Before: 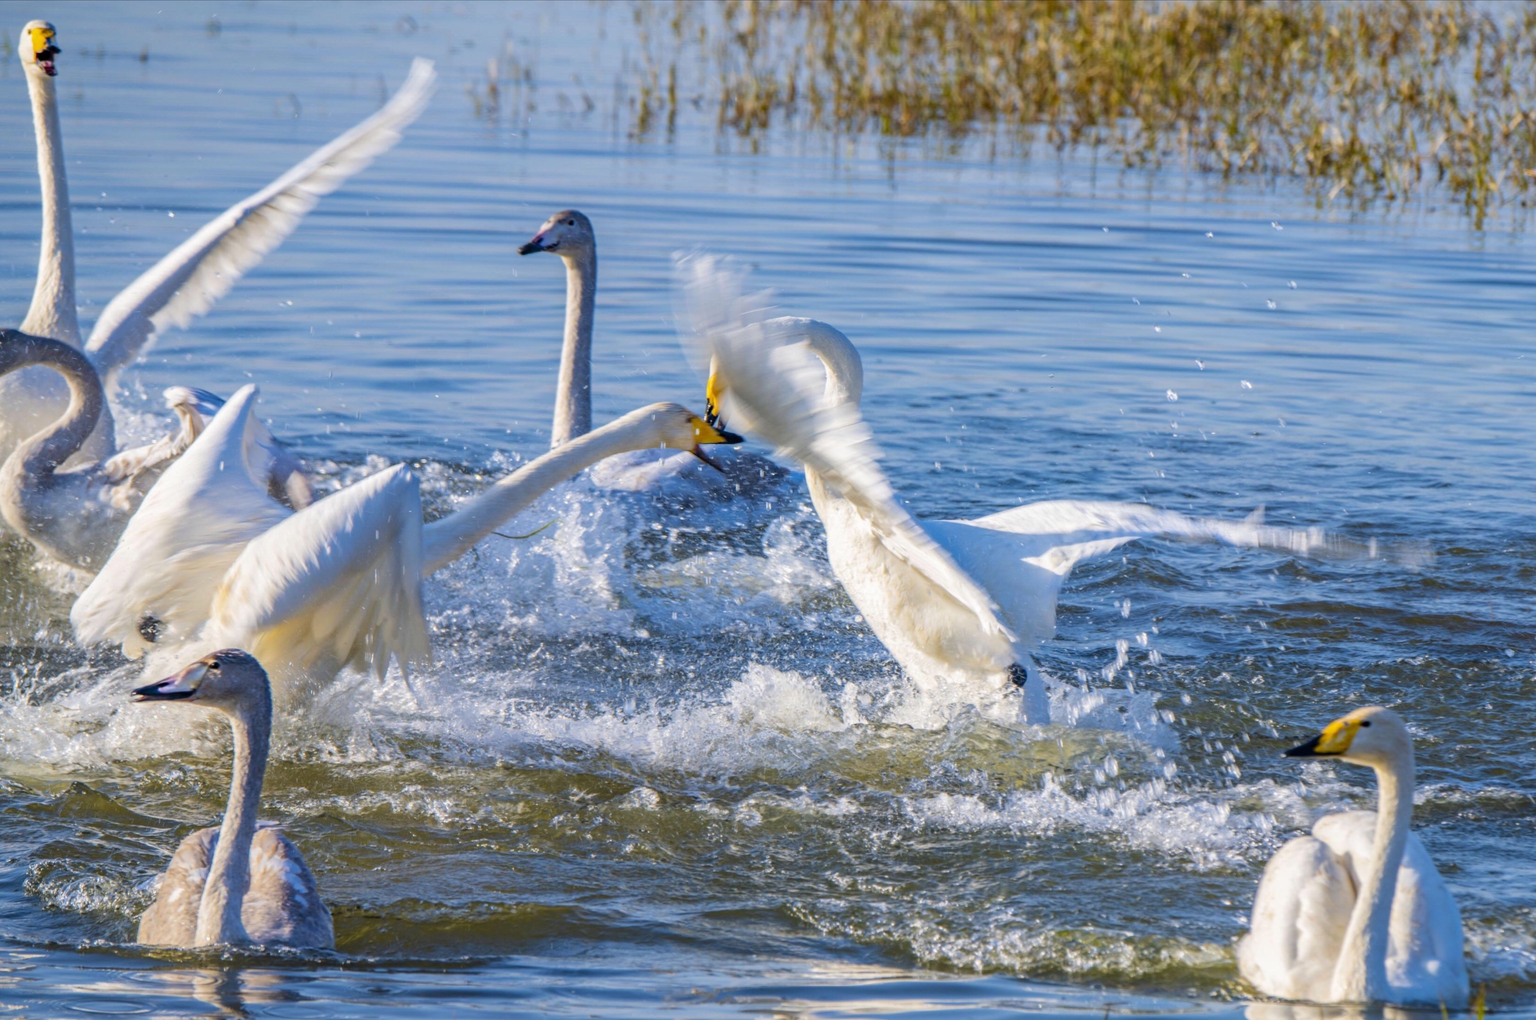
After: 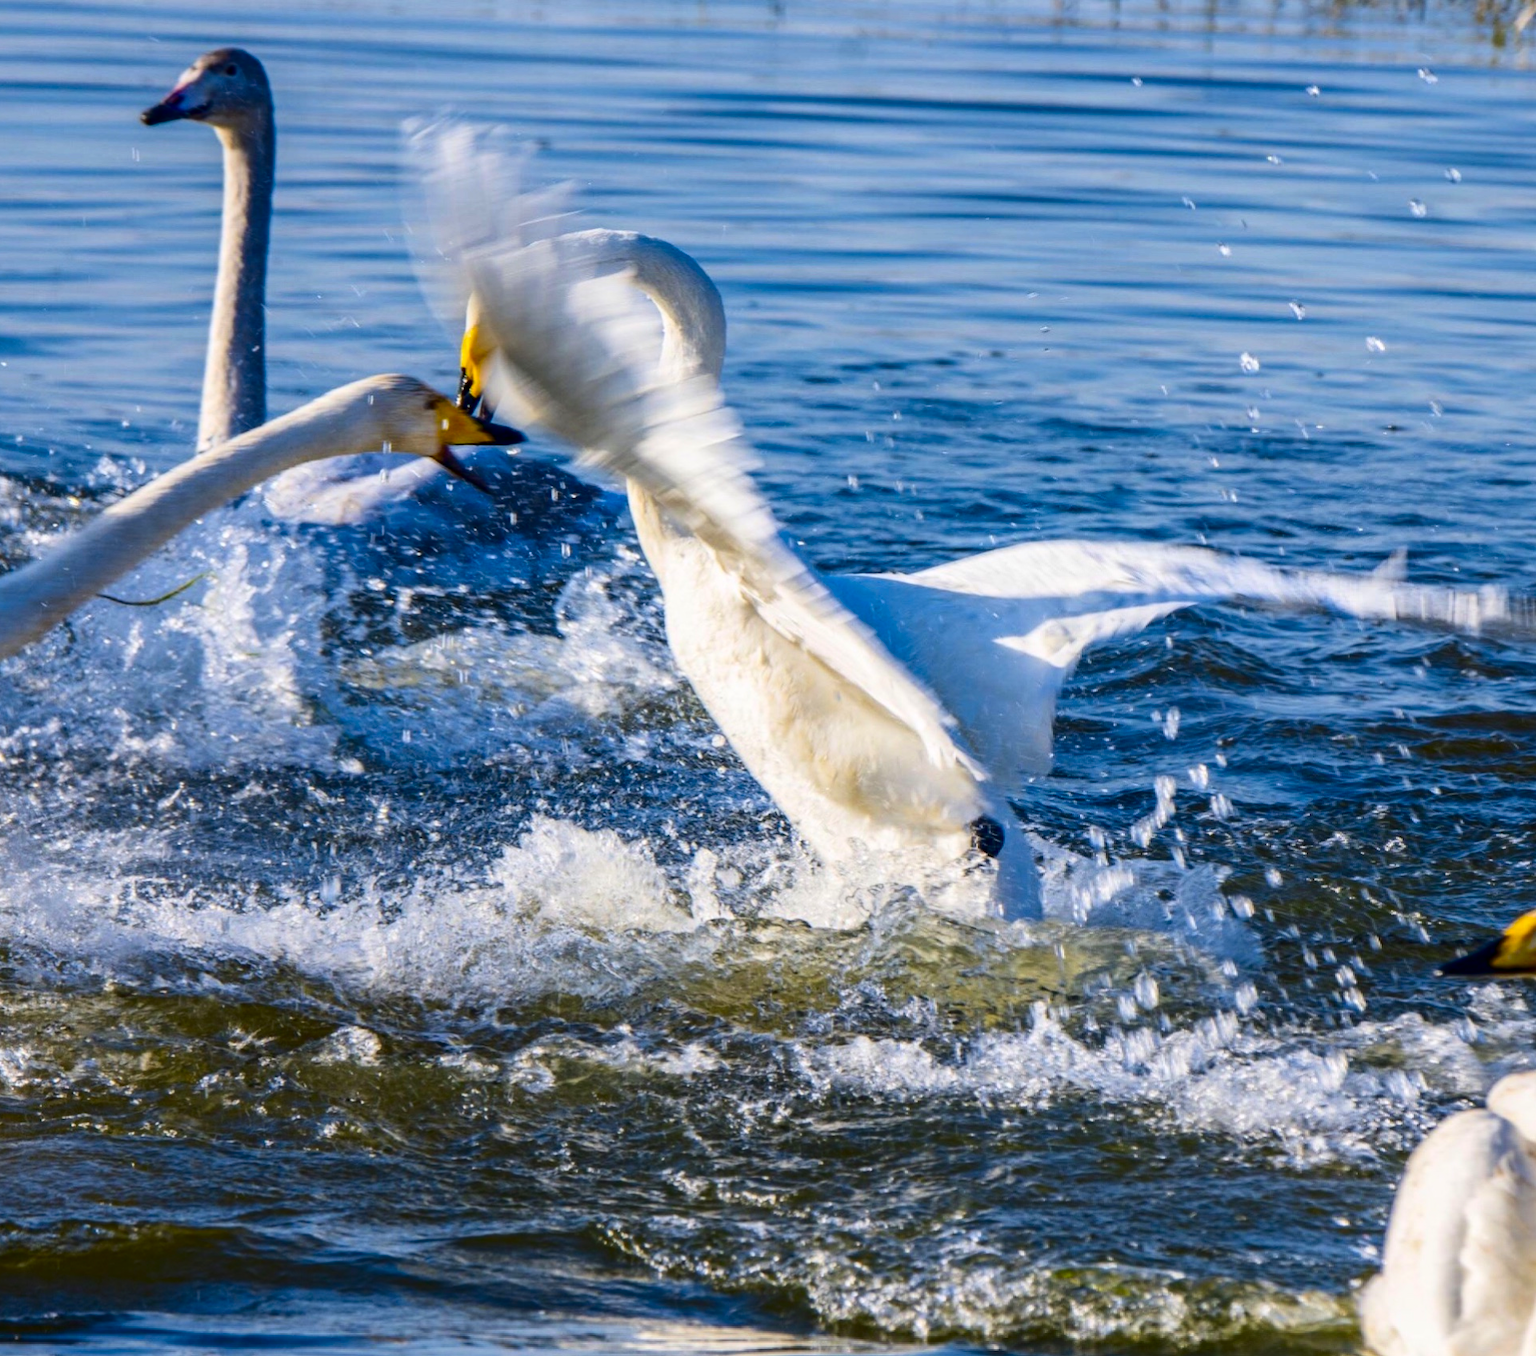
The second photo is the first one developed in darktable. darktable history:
contrast brightness saturation: contrast 0.224, brightness -0.191, saturation 0.239
crop and rotate: left 28.321%, top 17.824%, right 12.653%, bottom 3.699%
